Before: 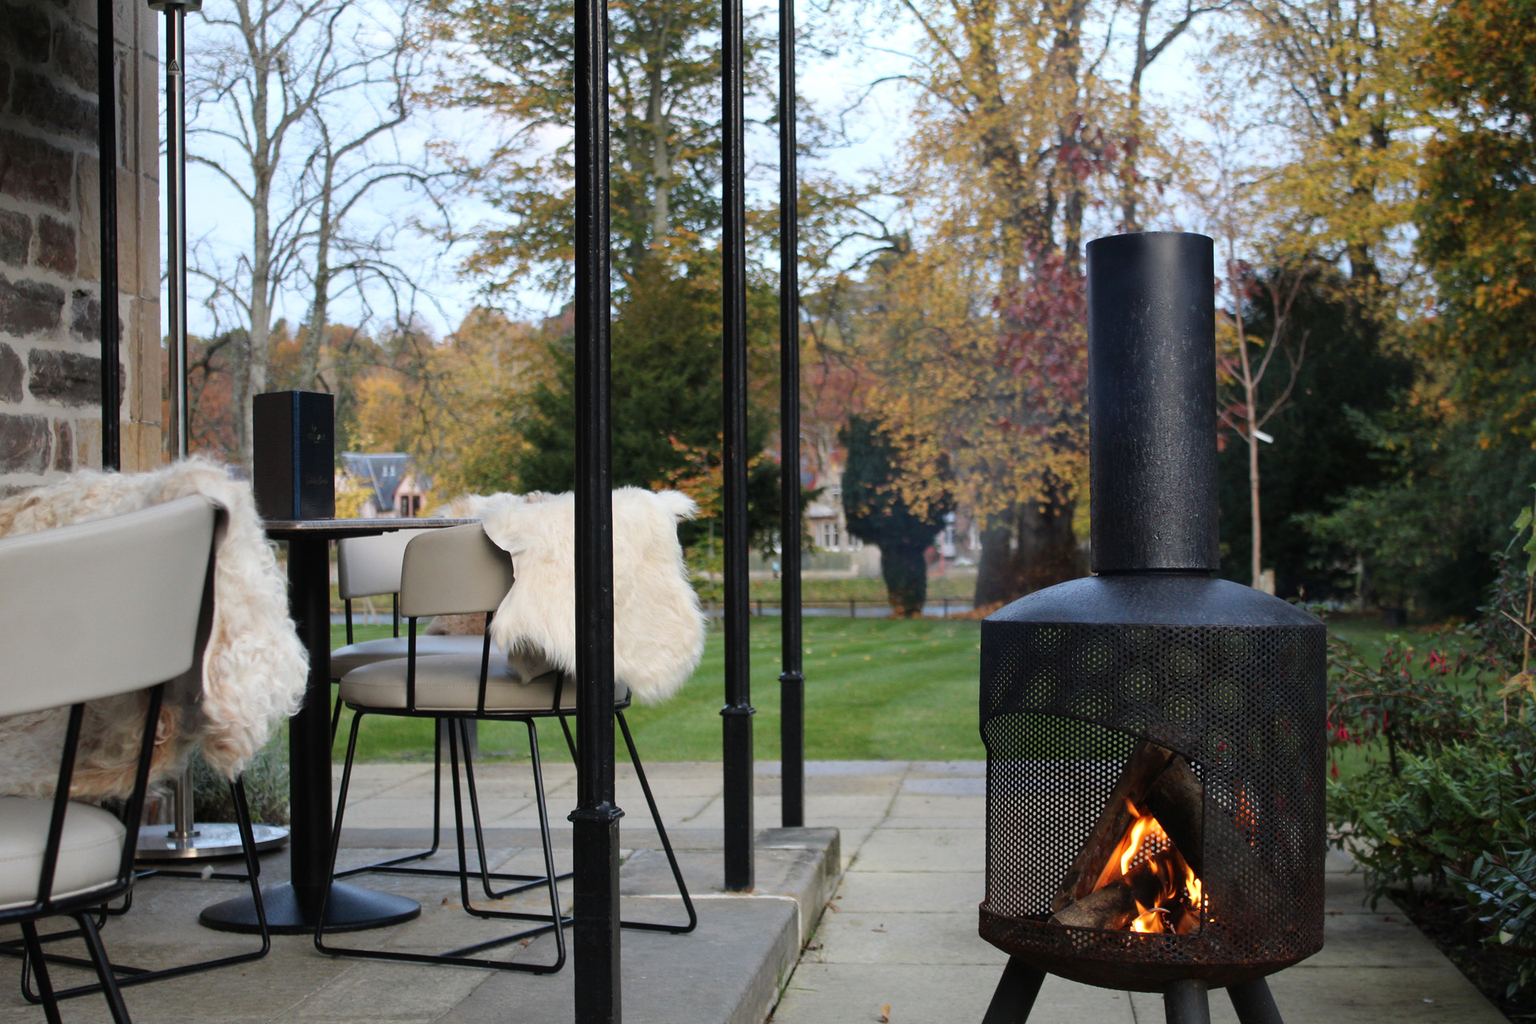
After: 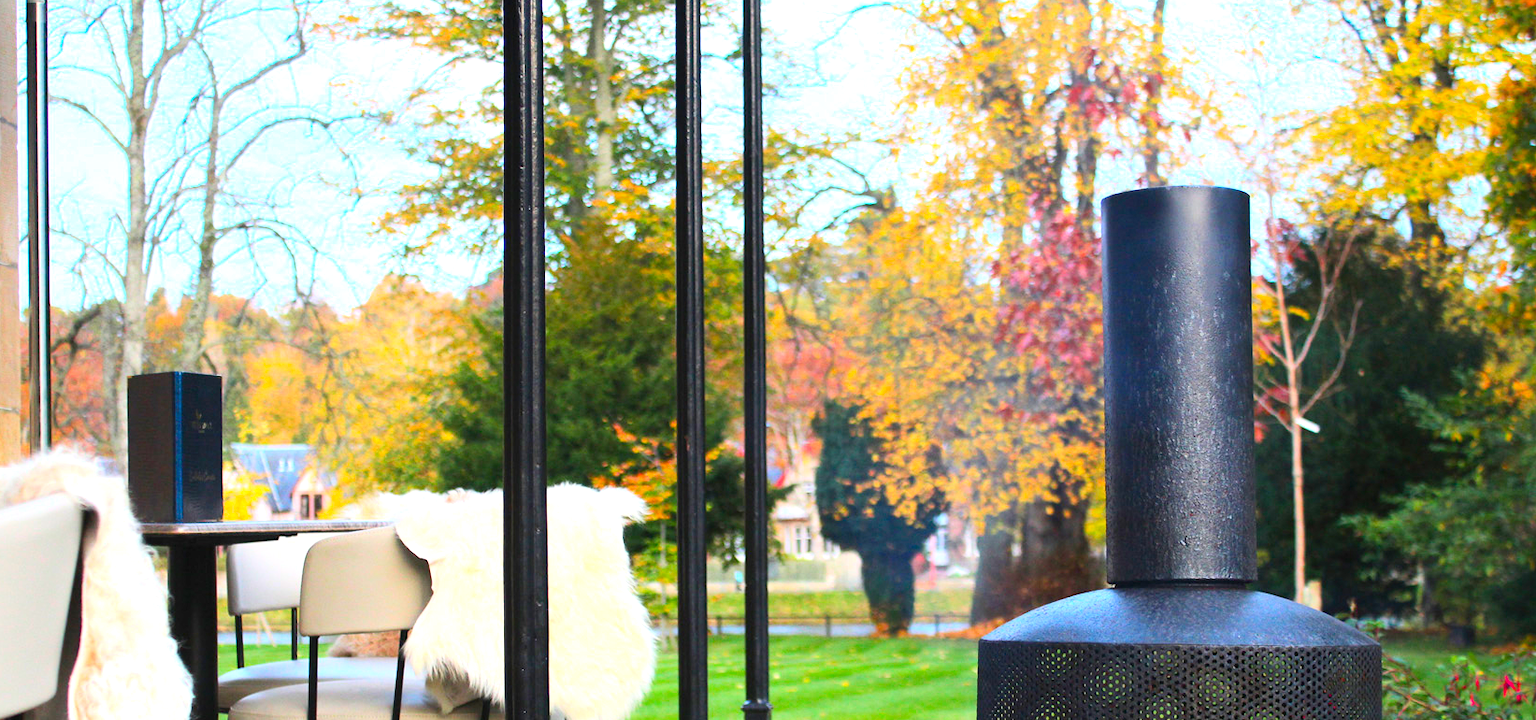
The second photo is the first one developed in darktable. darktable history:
crop and rotate: left 9.388%, top 7.185%, right 5.002%, bottom 32.515%
exposure: black level correction 0.001, exposure 0.955 EV, compensate highlight preservation false
contrast brightness saturation: contrast 0.197, brightness 0.193, saturation 0.811
